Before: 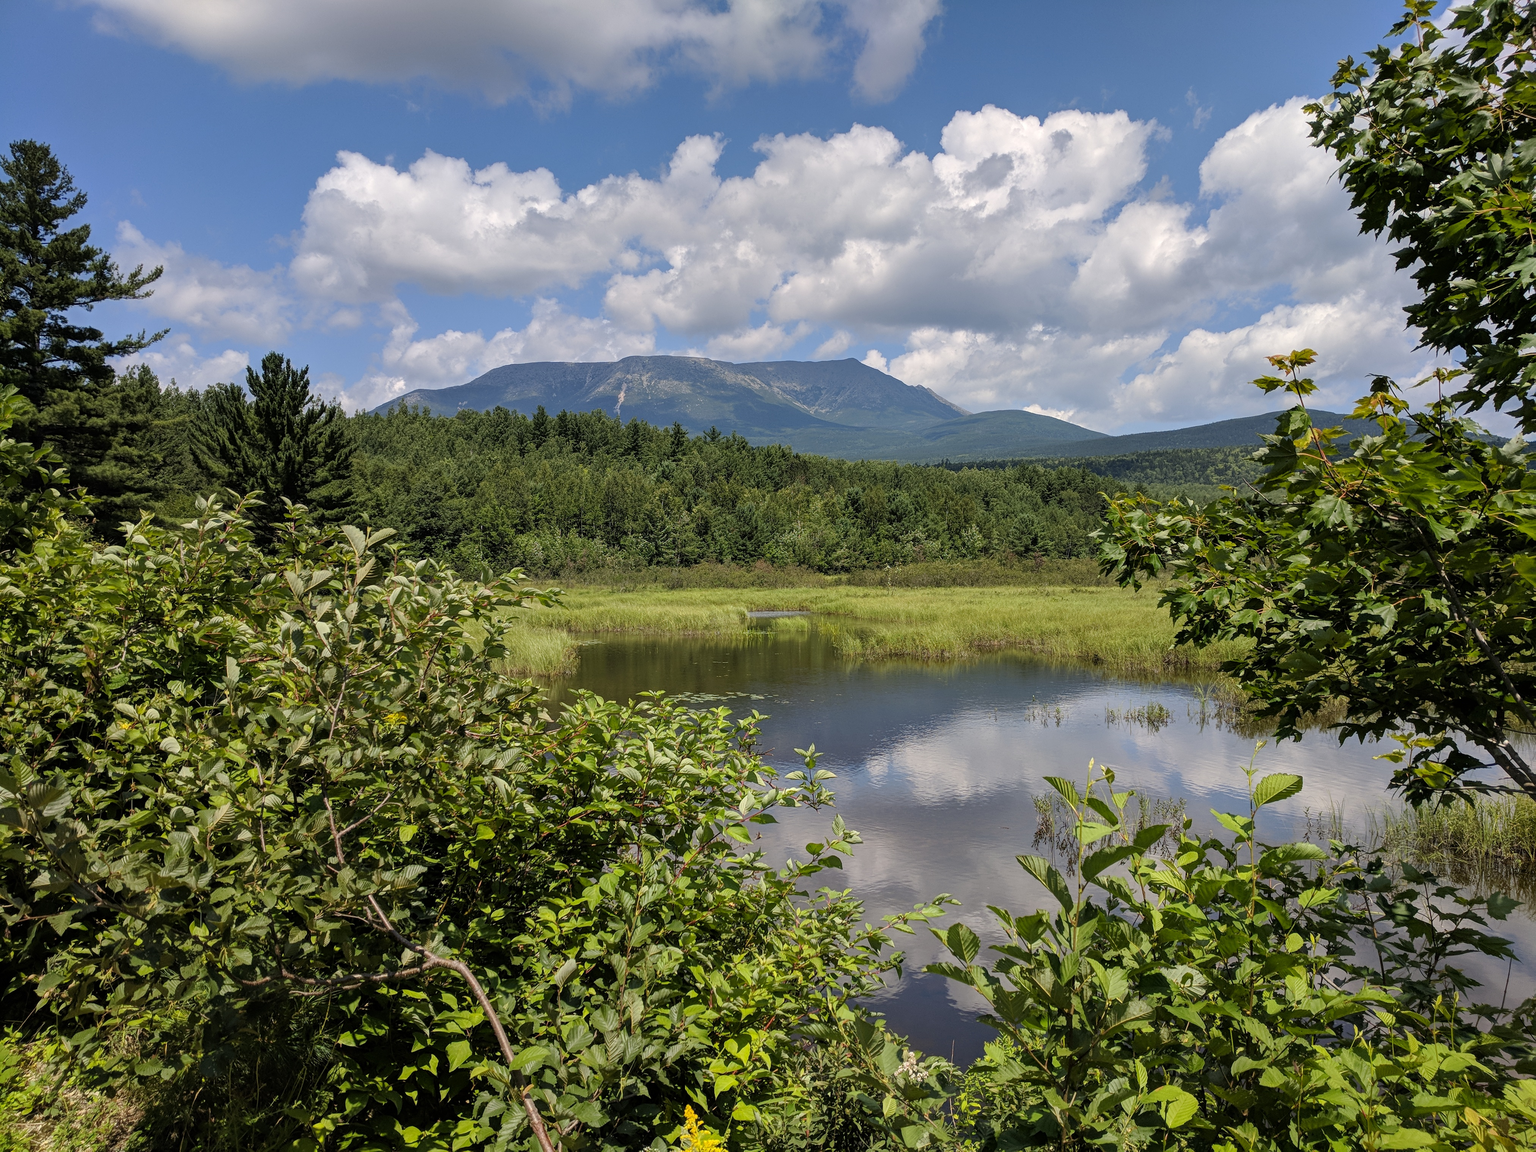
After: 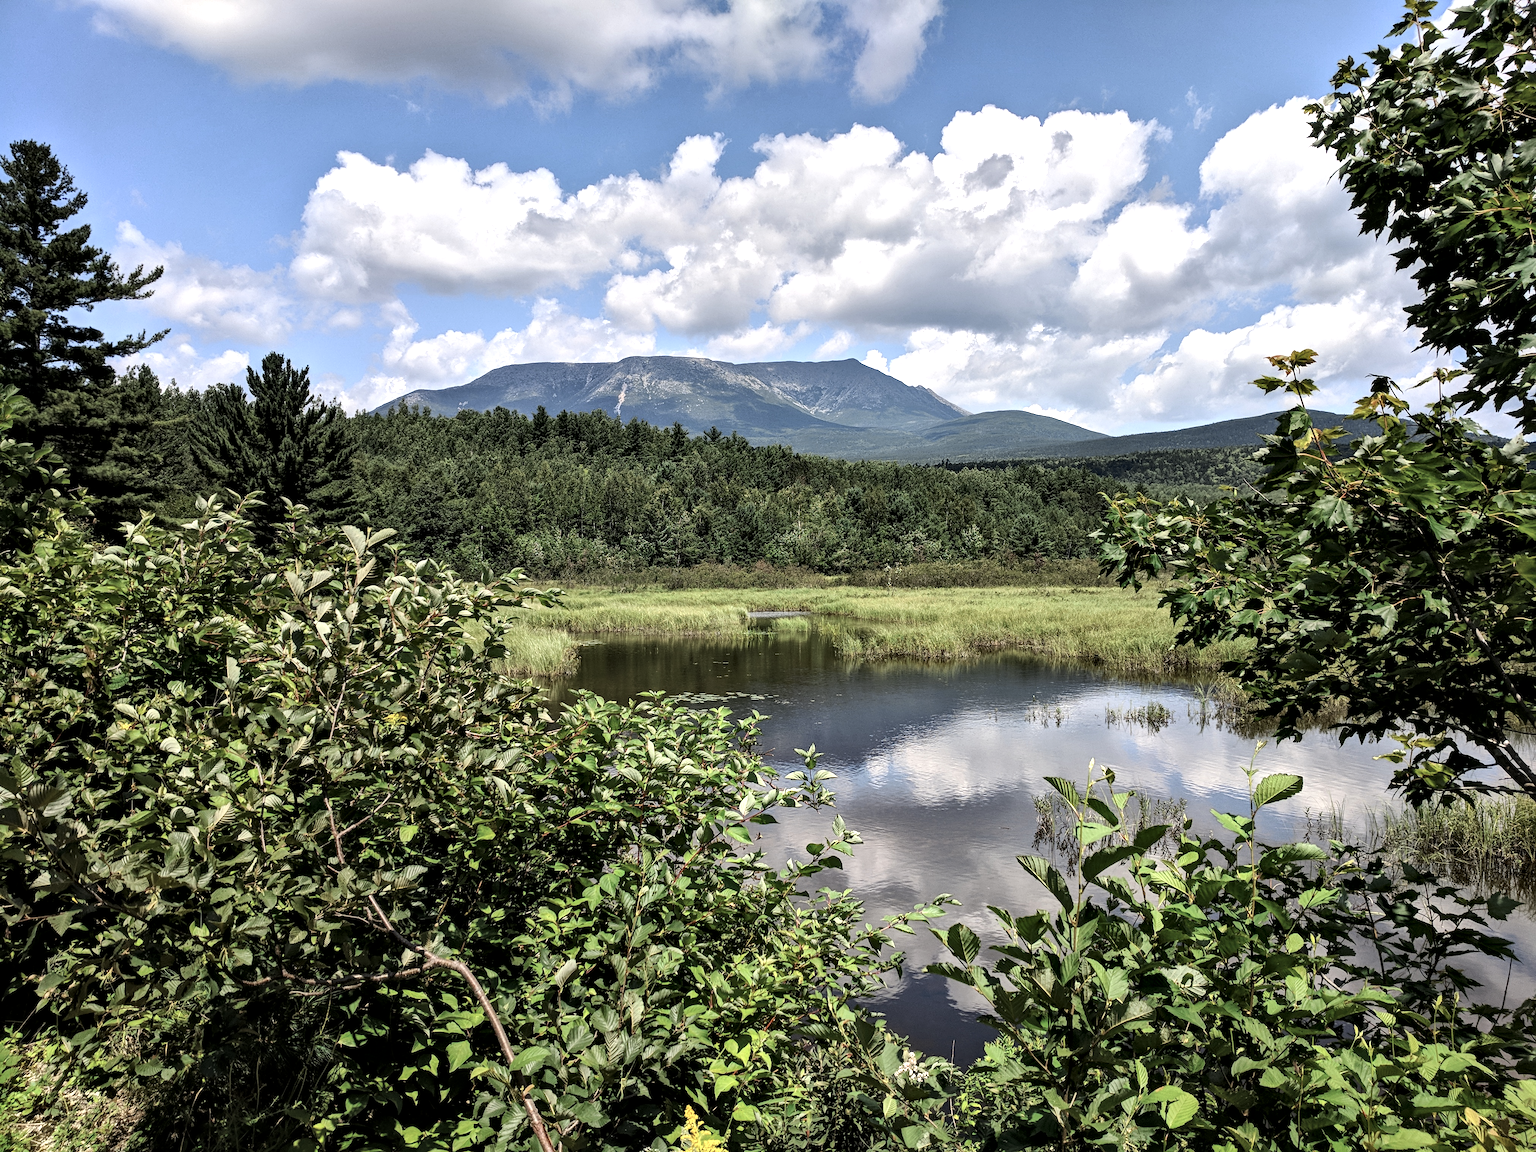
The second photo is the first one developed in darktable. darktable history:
local contrast: mode bilateral grid, contrast 25, coarseness 60, detail 151%, midtone range 0.2
tone equalizer: -8 EV -0.75 EV, -7 EV -0.7 EV, -6 EV -0.6 EV, -5 EV -0.4 EV, -3 EV 0.4 EV, -2 EV 0.6 EV, -1 EV 0.7 EV, +0 EV 0.75 EV, edges refinement/feathering 500, mask exposure compensation -1.57 EV, preserve details no
color zones: curves: ch0 [(0, 0.5) (0.125, 0.4) (0.25, 0.5) (0.375, 0.4) (0.5, 0.4) (0.625, 0.6) (0.75, 0.6) (0.875, 0.5)]; ch1 [(0, 0.35) (0.125, 0.45) (0.25, 0.35) (0.375, 0.35) (0.5, 0.35) (0.625, 0.35) (0.75, 0.45) (0.875, 0.35)]; ch2 [(0, 0.6) (0.125, 0.5) (0.25, 0.5) (0.375, 0.6) (0.5, 0.6) (0.625, 0.5) (0.75, 0.5) (0.875, 0.5)]
